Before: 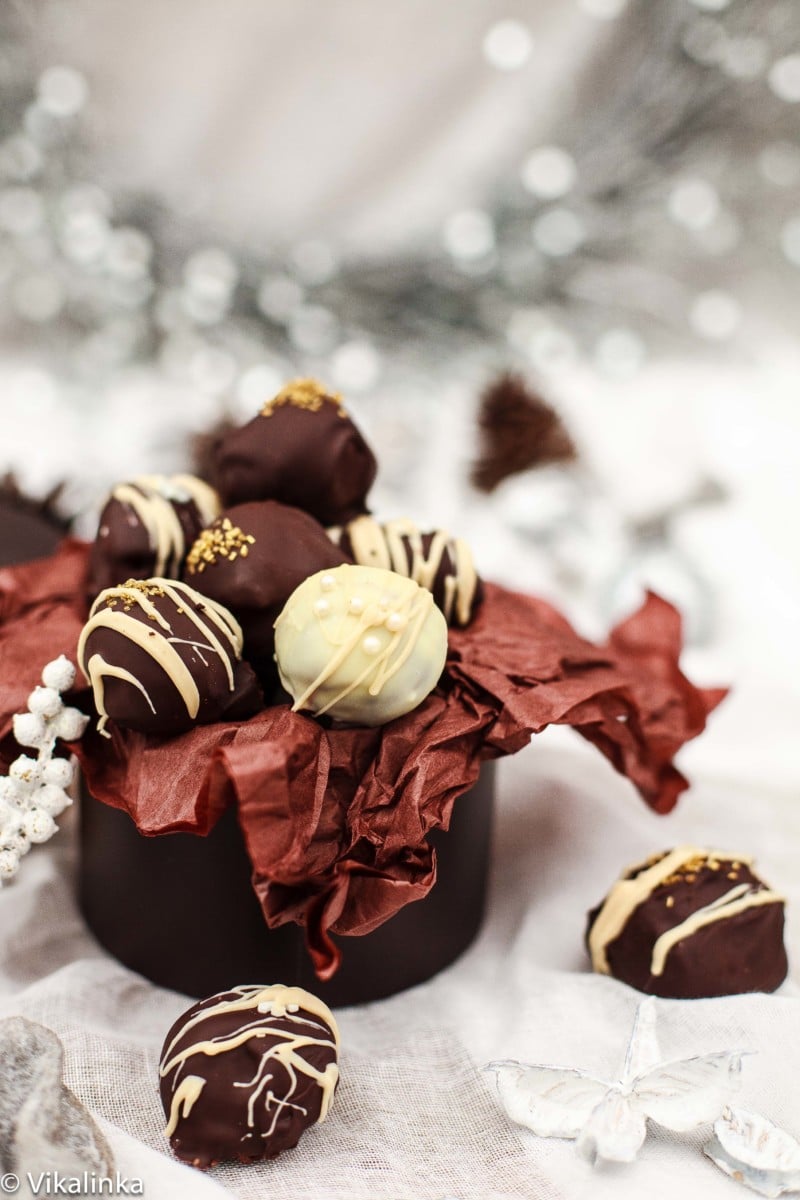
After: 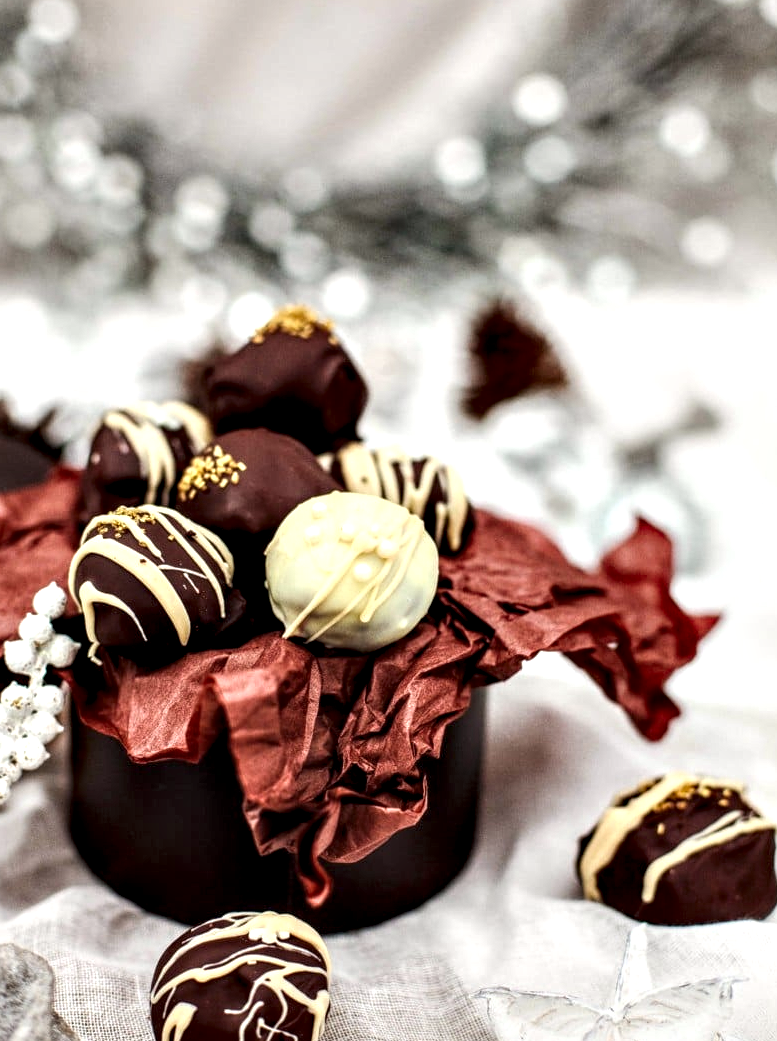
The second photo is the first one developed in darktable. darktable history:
contrast equalizer: y [[0.6 ×6], [0.55 ×6], [0 ×6], [0 ×6], [0 ×6]]
crop: left 1.238%, top 6.142%, right 1.577%, bottom 7.068%
local contrast: detail 130%
